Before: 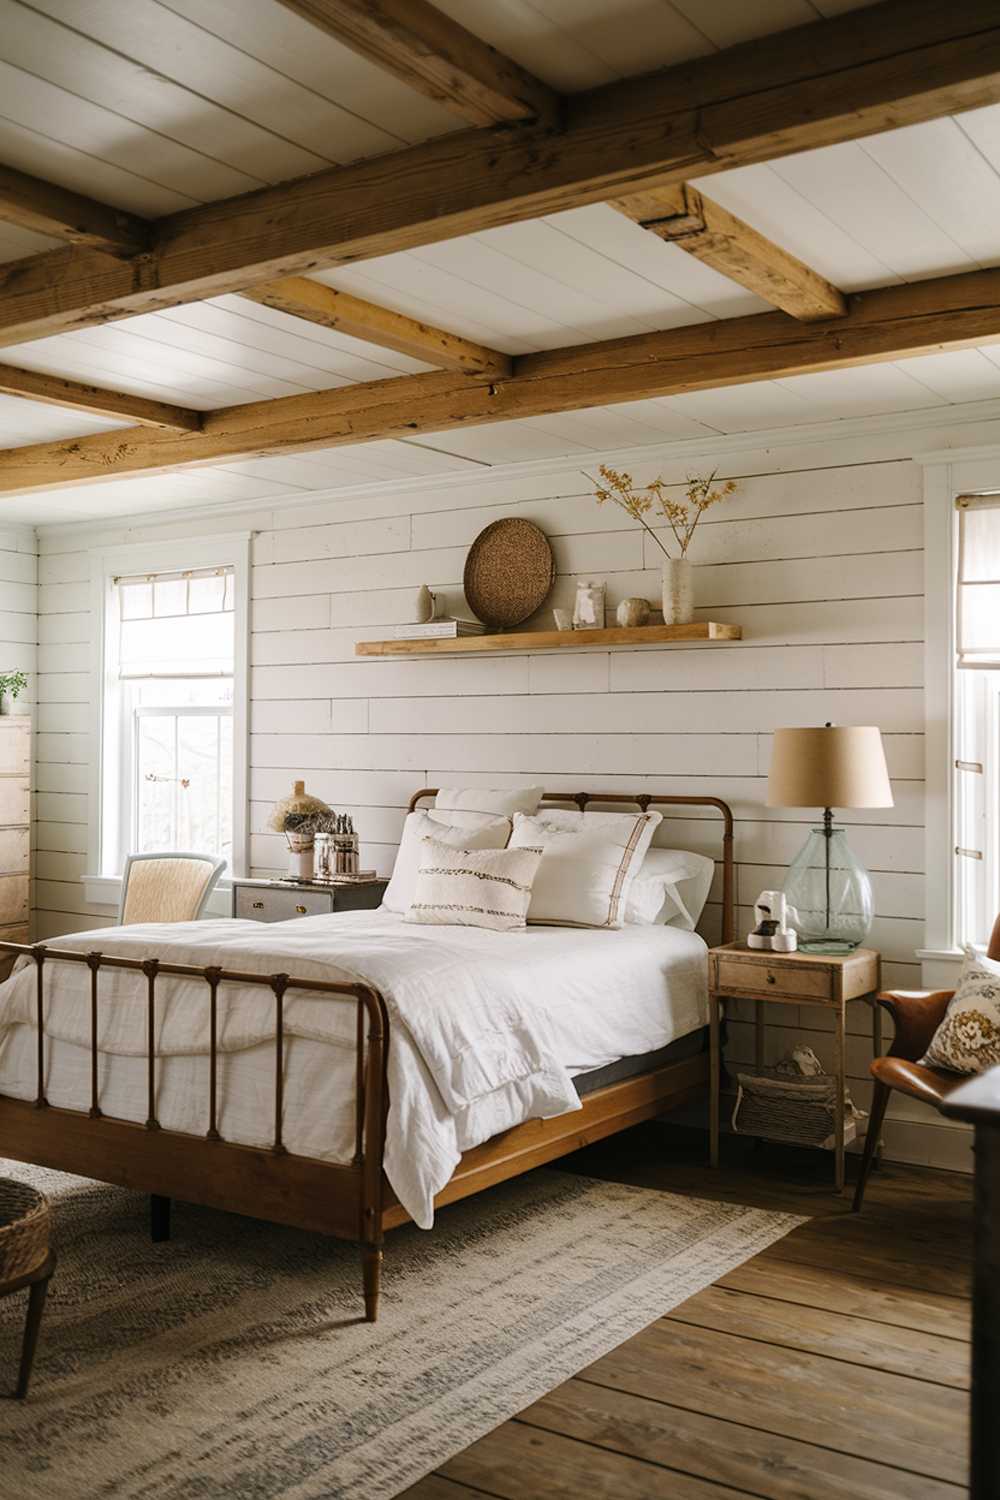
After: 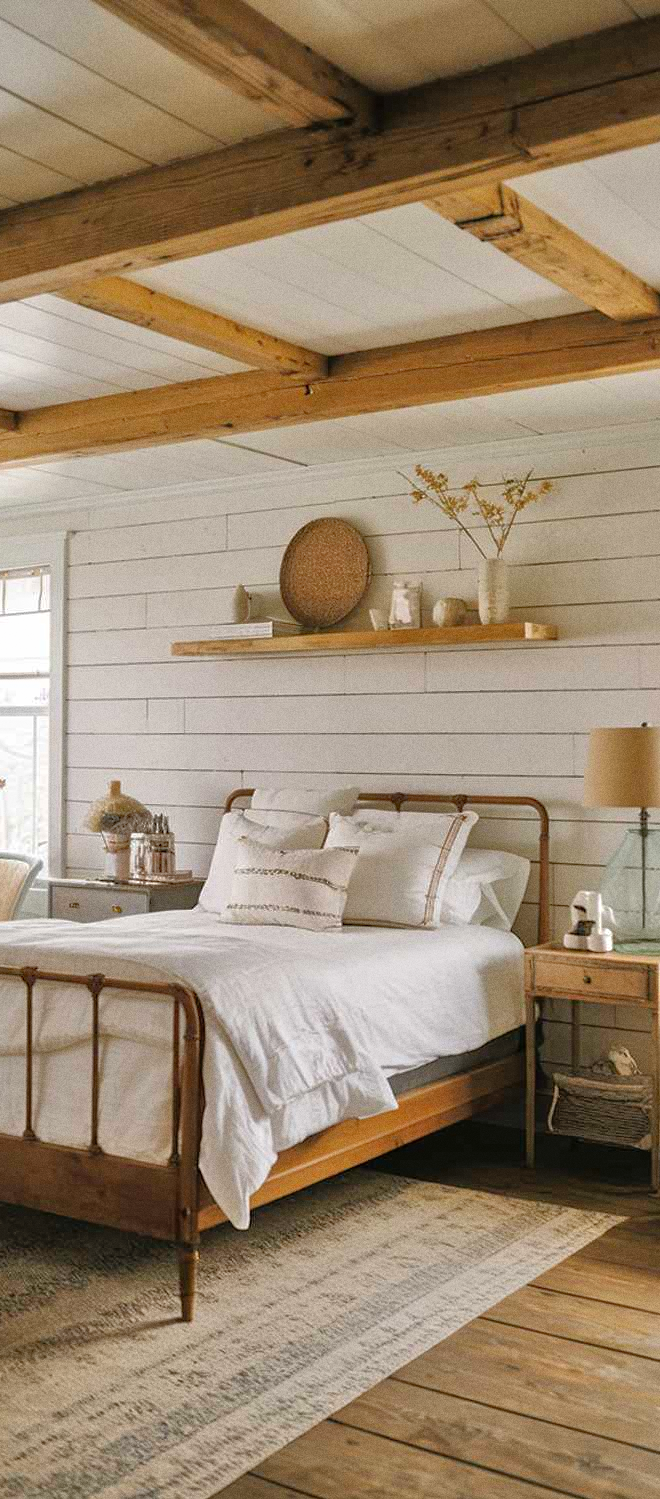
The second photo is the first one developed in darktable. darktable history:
crop and rotate: left 18.442%, right 15.508%
tone equalizer: -7 EV 0.15 EV, -6 EV 0.6 EV, -5 EV 1.15 EV, -4 EV 1.33 EV, -3 EV 1.15 EV, -2 EV 0.6 EV, -1 EV 0.15 EV, mask exposure compensation -0.5 EV
shadows and highlights: on, module defaults
grain: coarseness 0.09 ISO
